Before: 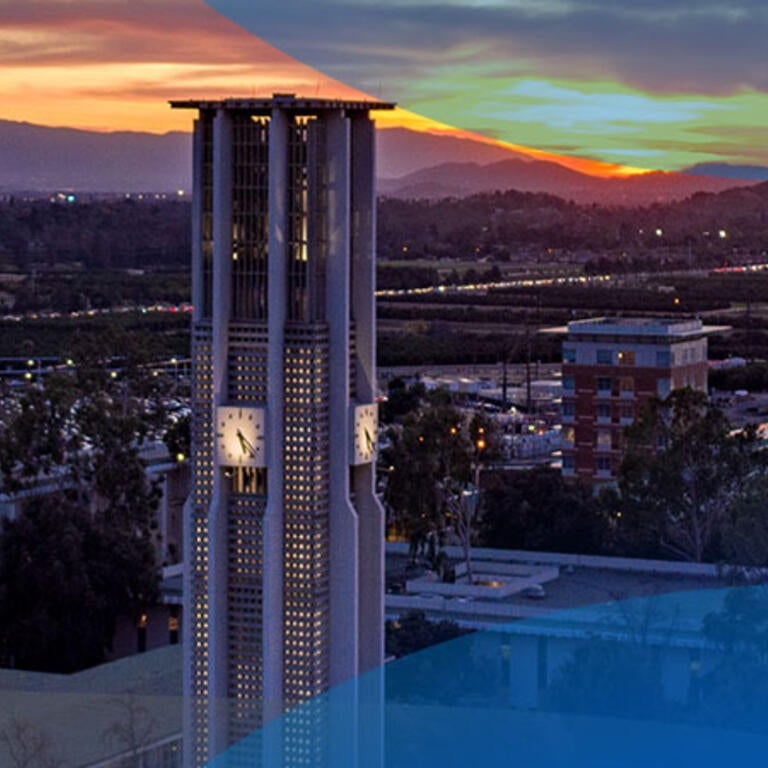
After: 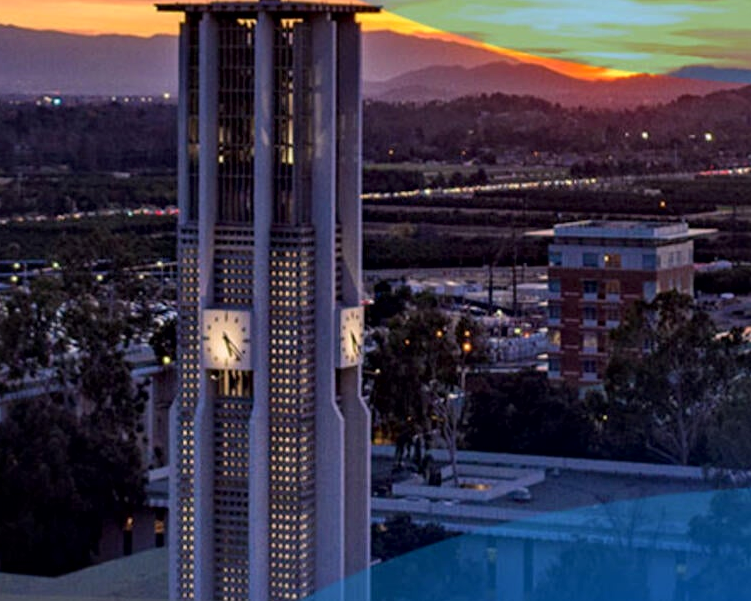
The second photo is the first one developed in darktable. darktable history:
local contrast: mode bilateral grid, contrast 19, coarseness 51, detail 132%, midtone range 0.2
crop and rotate: left 1.839%, top 12.692%, right 0.255%, bottom 9.039%
